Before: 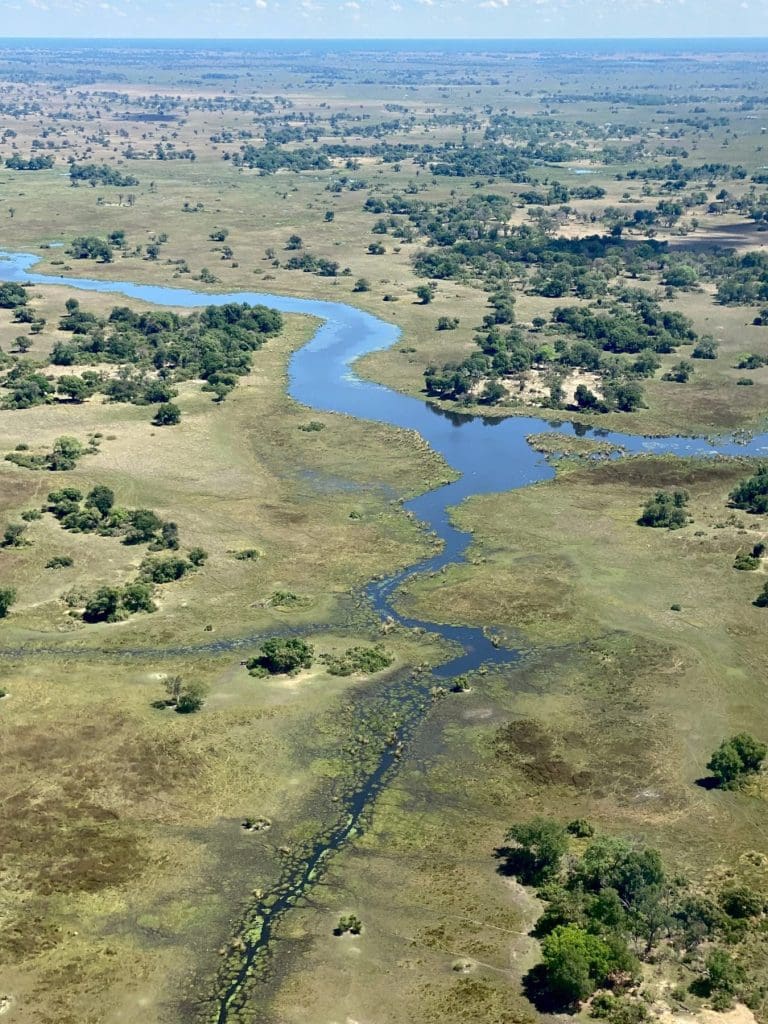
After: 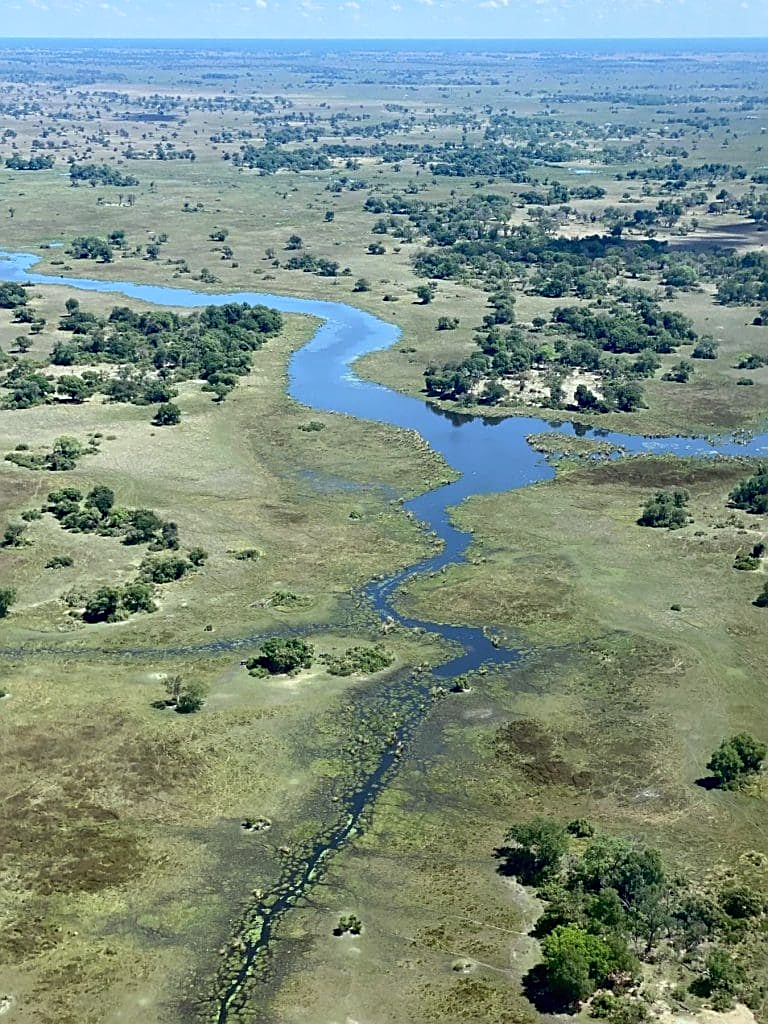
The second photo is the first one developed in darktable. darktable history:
sharpen: on, module defaults
color zones: curves: ch1 [(0, 0.469) (0.01, 0.469) (0.12, 0.446) (0.248, 0.469) (0.5, 0.5) (0.748, 0.5) (0.99, 0.469) (1, 0.469)]
white balance: red 0.925, blue 1.046
tone curve: curves: ch0 [(0, 0) (0.003, 0.003) (0.011, 0.011) (0.025, 0.025) (0.044, 0.044) (0.069, 0.069) (0.1, 0.099) (0.136, 0.135) (0.177, 0.176) (0.224, 0.223) (0.277, 0.275) (0.335, 0.333) (0.399, 0.396) (0.468, 0.465) (0.543, 0.546) (0.623, 0.625) (0.709, 0.711) (0.801, 0.802) (0.898, 0.898) (1, 1)], preserve colors none
